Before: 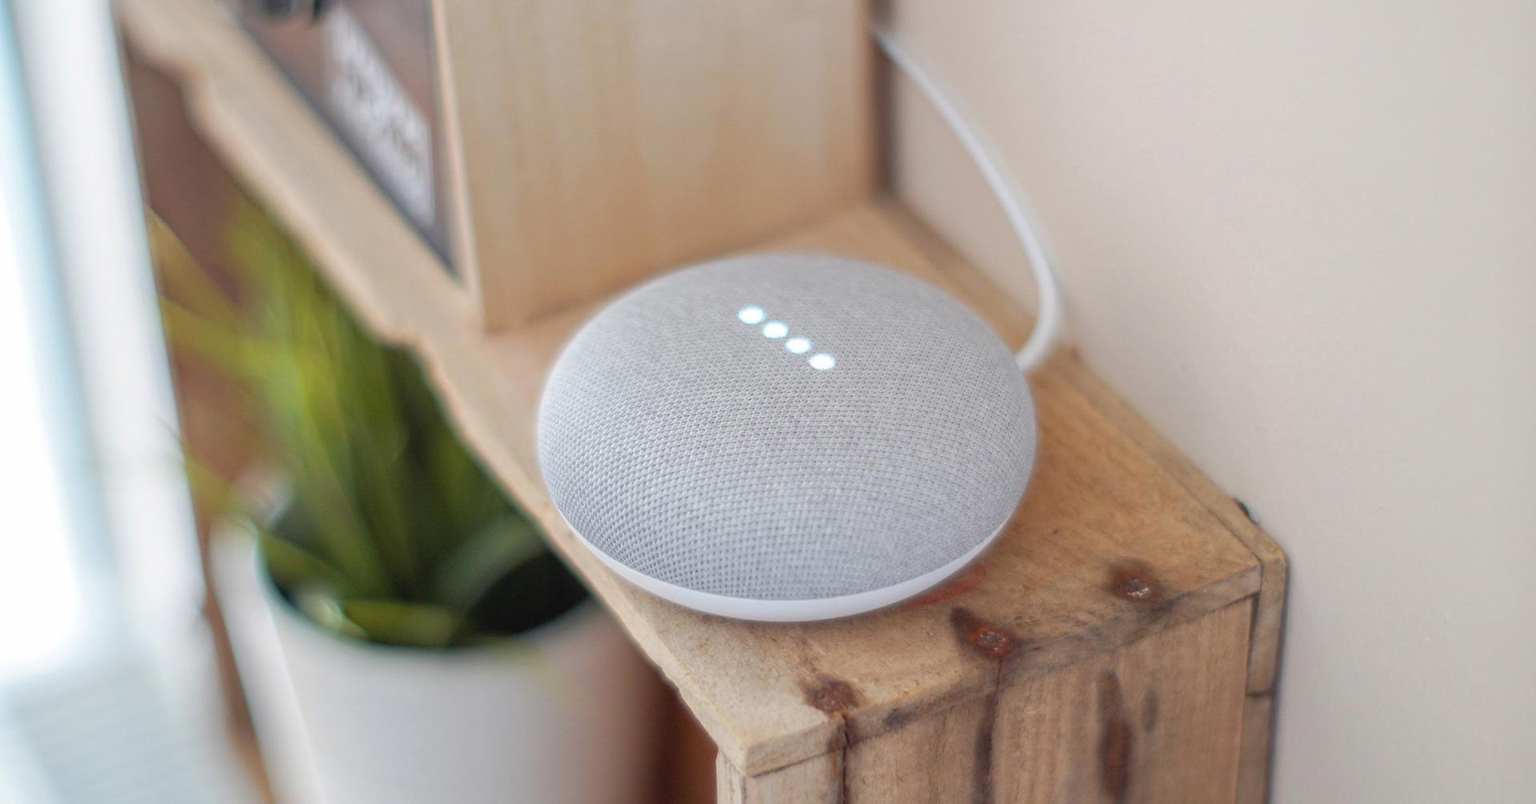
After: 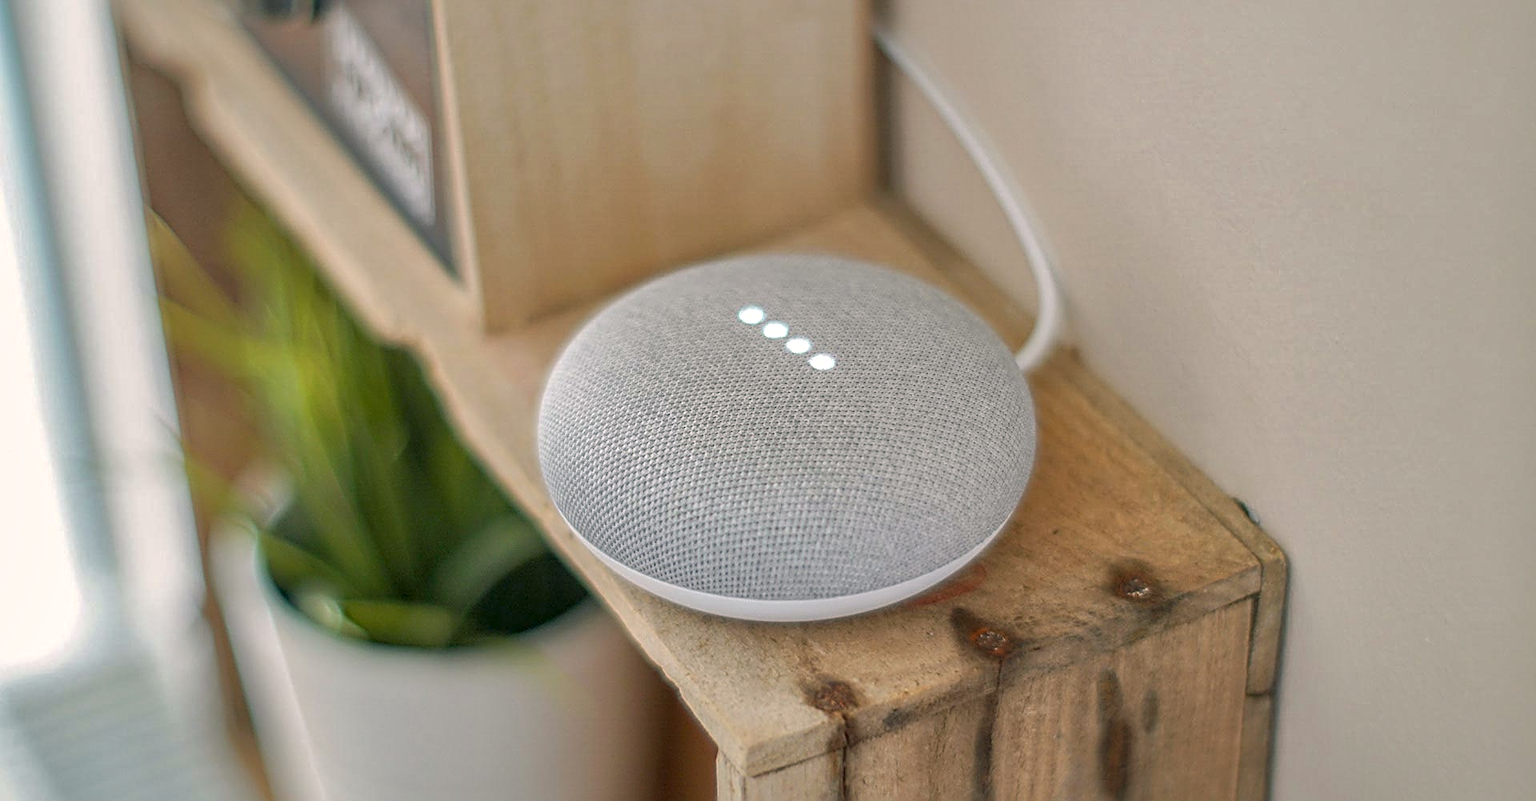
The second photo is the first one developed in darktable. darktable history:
local contrast: on, module defaults
color correction: highlights a* 4.02, highlights b* 4.98, shadows a* -7.55, shadows b* 4.98
sharpen: radius 2.584, amount 0.688
crop: top 0.05%, bottom 0.098%
white balance: emerald 1
shadows and highlights: highlights -60
exposure: exposure -0.04 EV, compensate highlight preservation false
